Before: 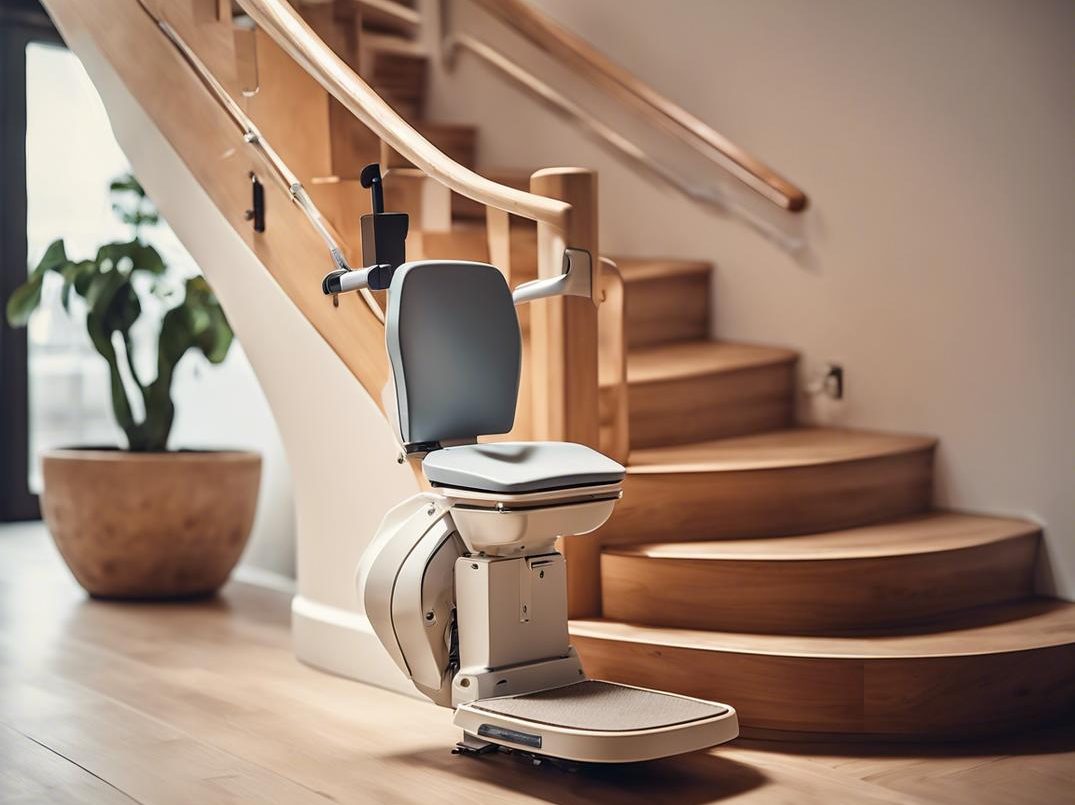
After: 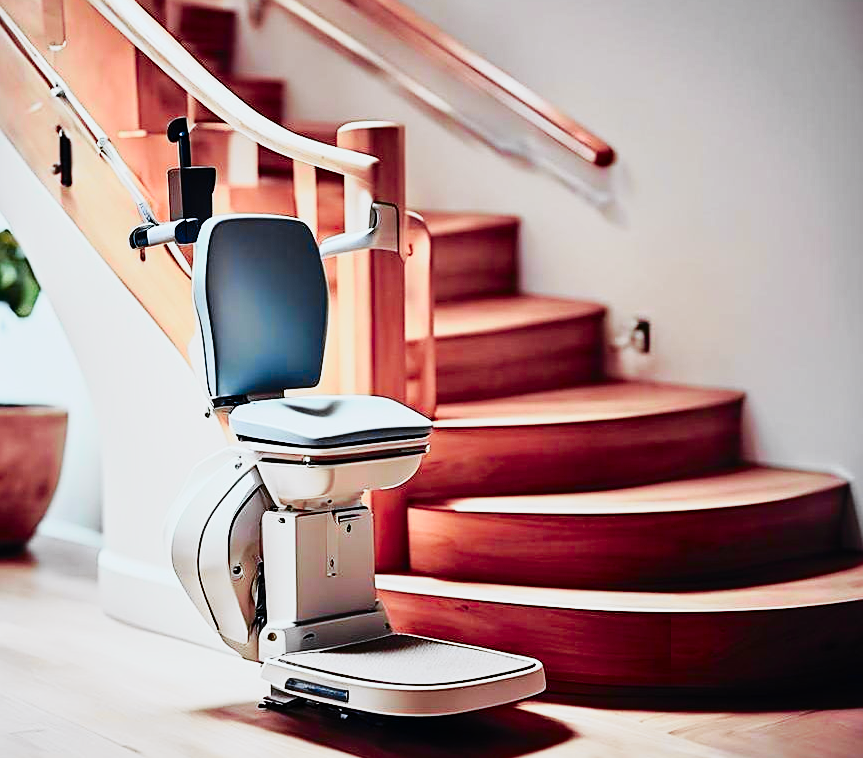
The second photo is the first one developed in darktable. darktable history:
tone curve: curves: ch0 [(0, 0) (0.058, 0.037) (0.214, 0.183) (0.304, 0.288) (0.561, 0.554) (0.687, 0.677) (0.768, 0.768) (0.858, 0.861) (0.987, 0.945)]; ch1 [(0, 0) (0.172, 0.123) (0.312, 0.296) (0.432, 0.448) (0.471, 0.469) (0.502, 0.5) (0.521, 0.505) (0.565, 0.569) (0.663, 0.663) (0.703, 0.721) (0.857, 0.917) (1, 1)]; ch2 [(0, 0) (0.411, 0.424) (0.485, 0.497) (0.502, 0.5) (0.517, 0.511) (0.556, 0.551) (0.626, 0.594) (0.709, 0.661) (1, 1)], color space Lab, independent channels, preserve colors none
shadows and highlights: shadows 37.27, highlights -28.18, soften with gaussian
sharpen: on, module defaults
color zones: curves: ch1 [(0.235, 0.558) (0.75, 0.5)]; ch2 [(0.25, 0.462) (0.749, 0.457)], mix 25.94%
contrast brightness saturation: contrast 0.18, saturation 0.3
crop and rotate: left 17.959%, top 5.771%, right 1.742%
base curve: curves: ch0 [(0, 0) (0.036, 0.025) (0.121, 0.166) (0.206, 0.329) (0.605, 0.79) (1, 1)], preserve colors none
color calibration: x 0.38, y 0.391, temperature 4086.74 K
